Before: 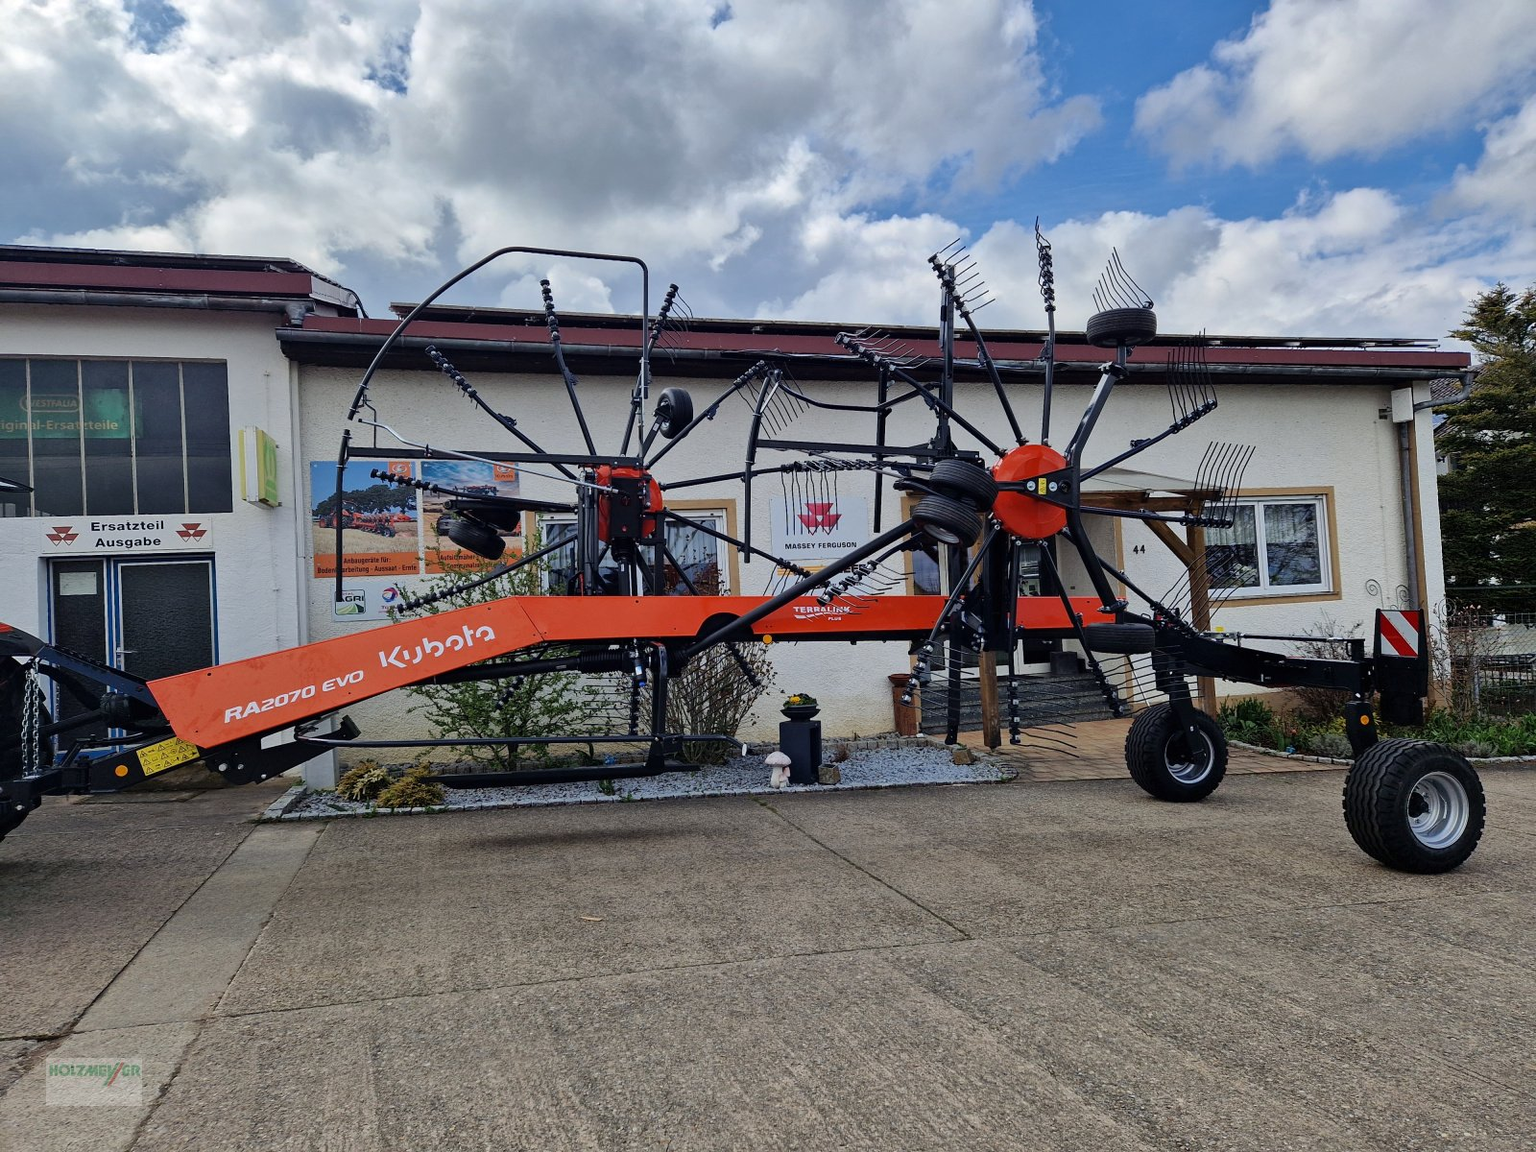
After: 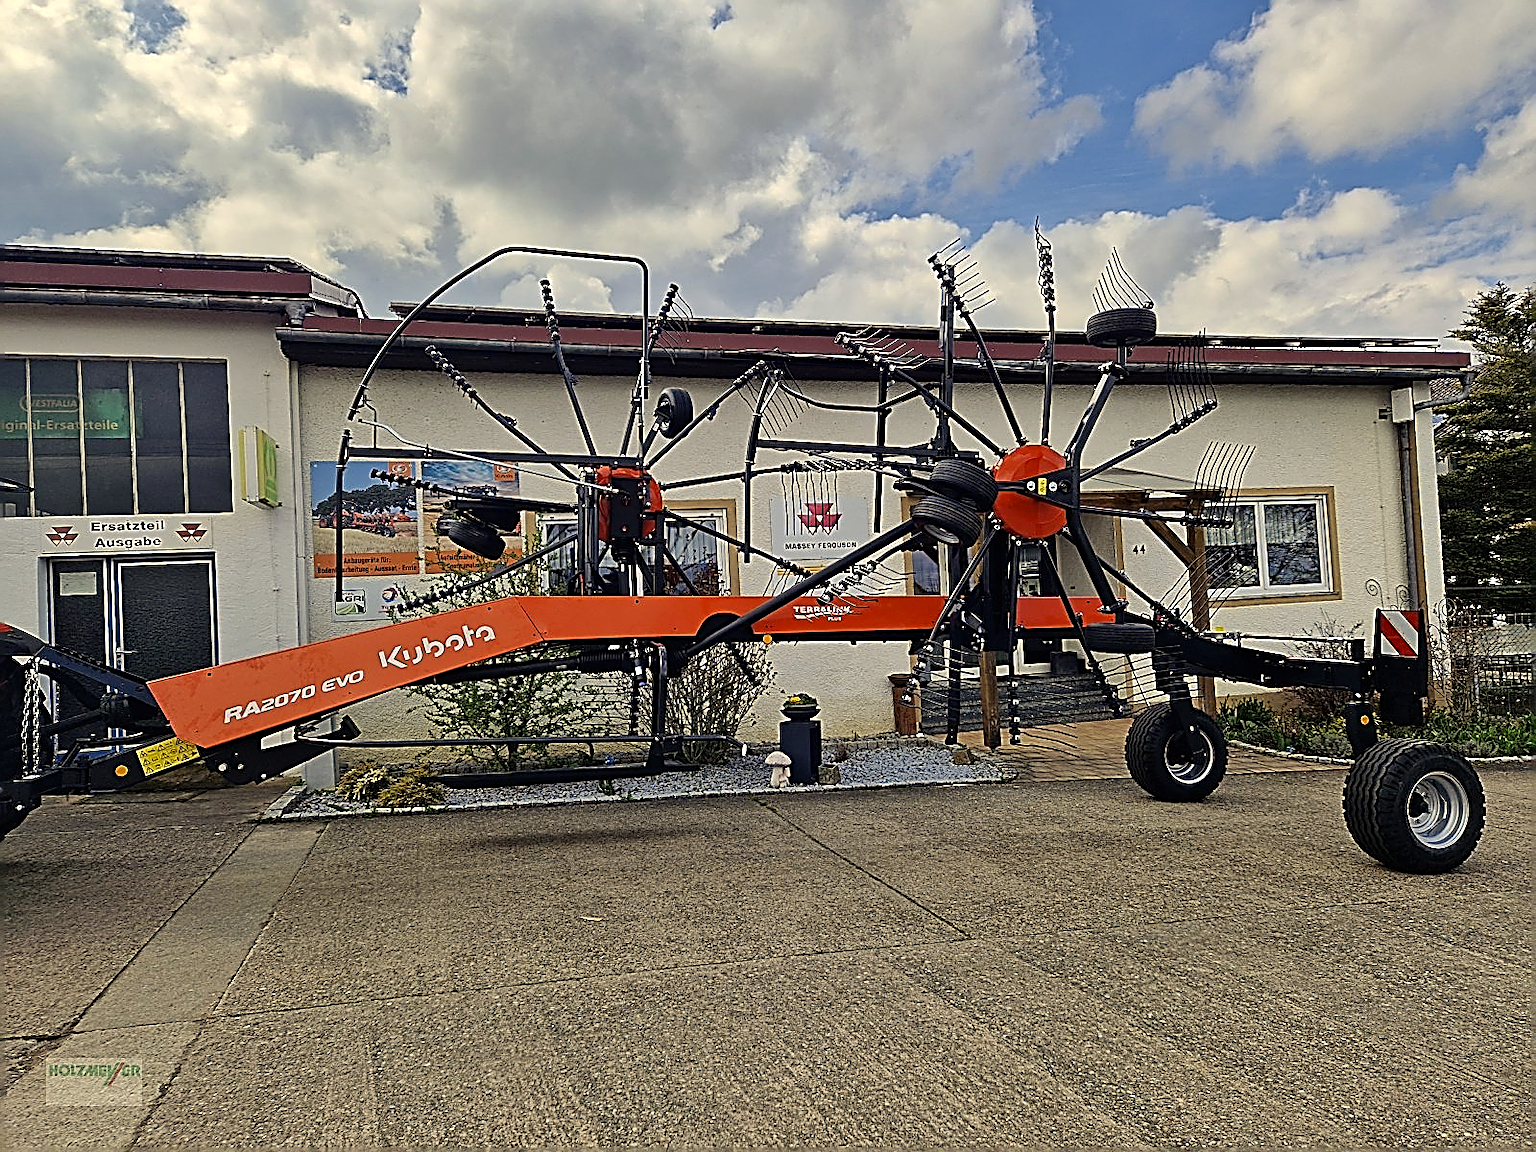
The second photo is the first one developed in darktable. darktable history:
exposure: compensate highlight preservation false
sharpen: amount 1.873
color correction: highlights a* 1.44, highlights b* 17.88
